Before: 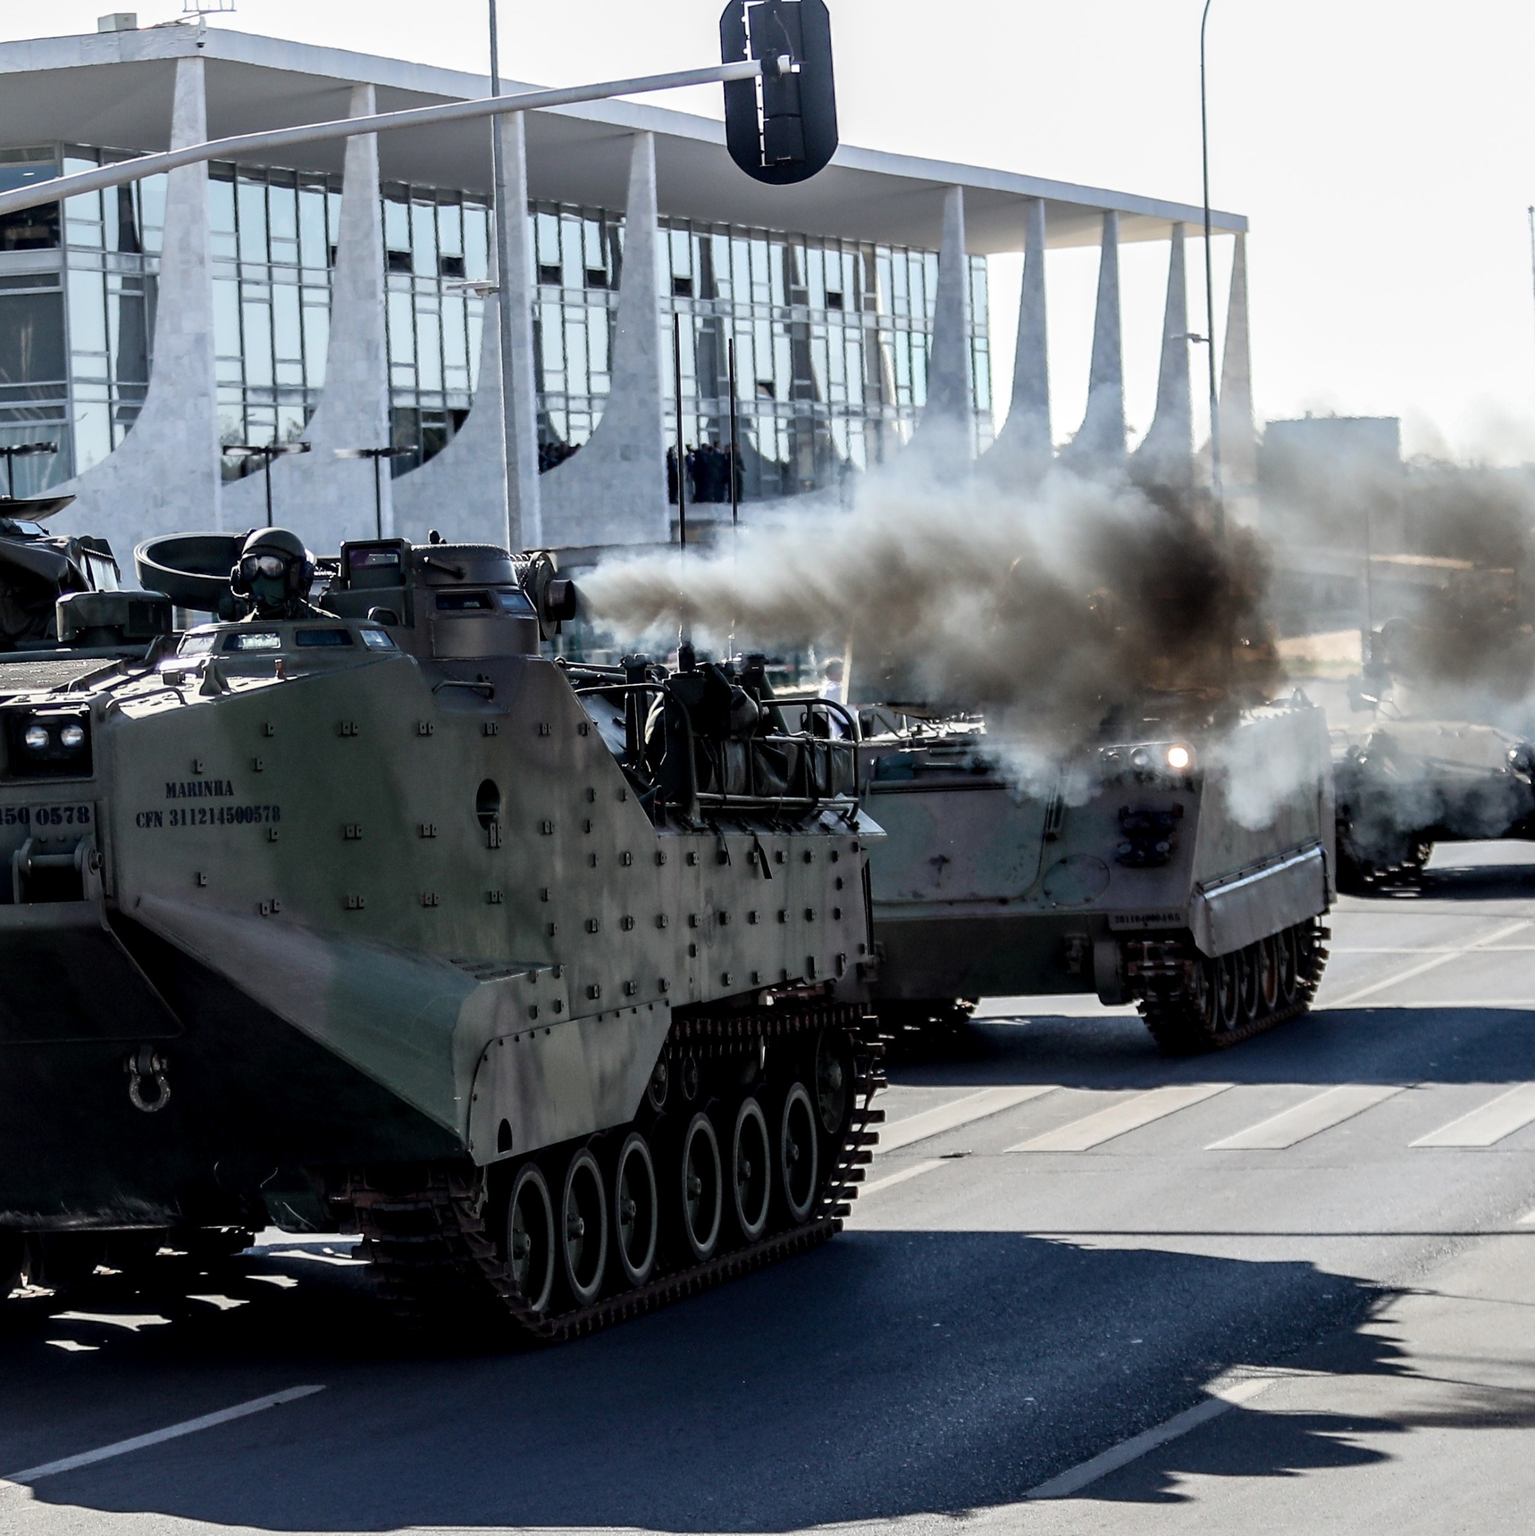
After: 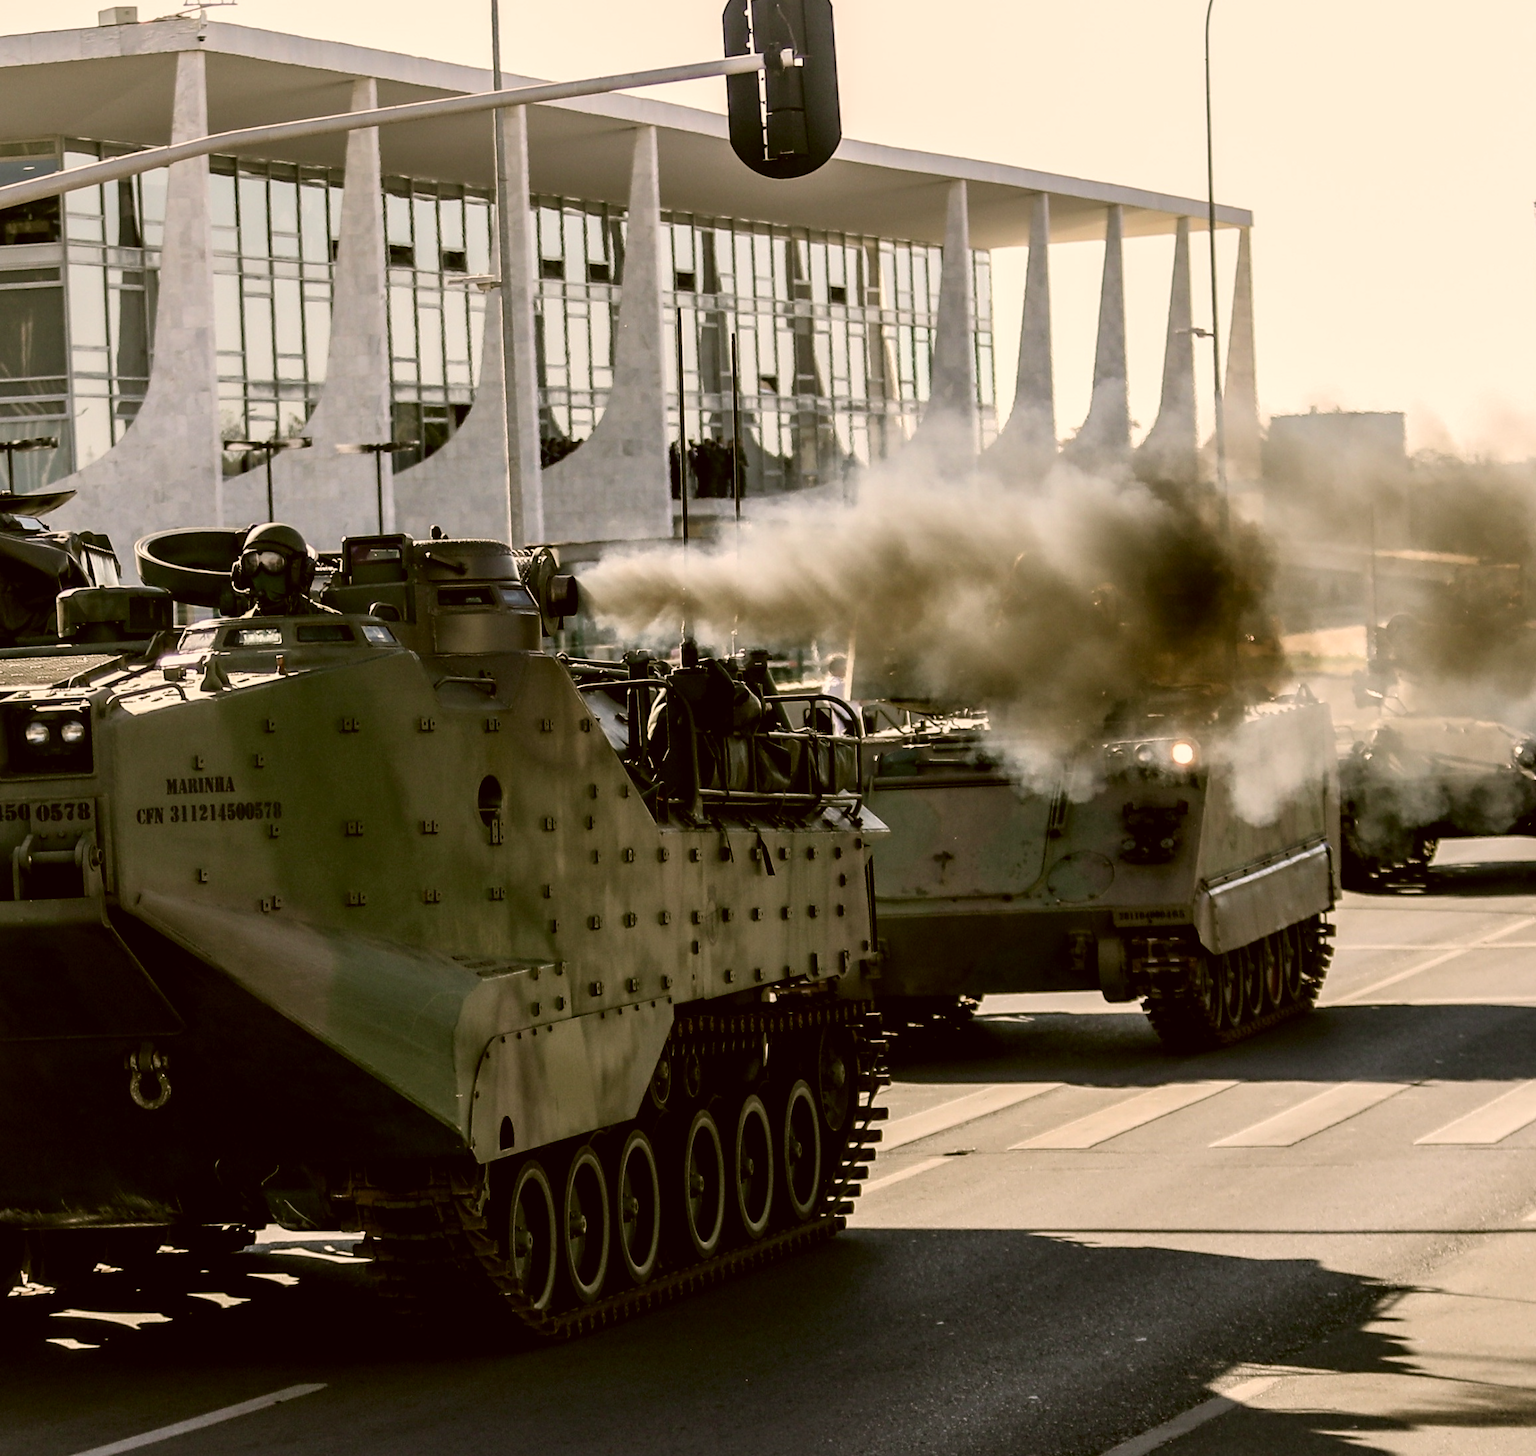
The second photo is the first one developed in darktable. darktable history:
crop: top 0.448%, right 0.264%, bottom 5.045%
color correction: highlights a* 8.98, highlights b* 15.09, shadows a* -0.49, shadows b* 26.52
